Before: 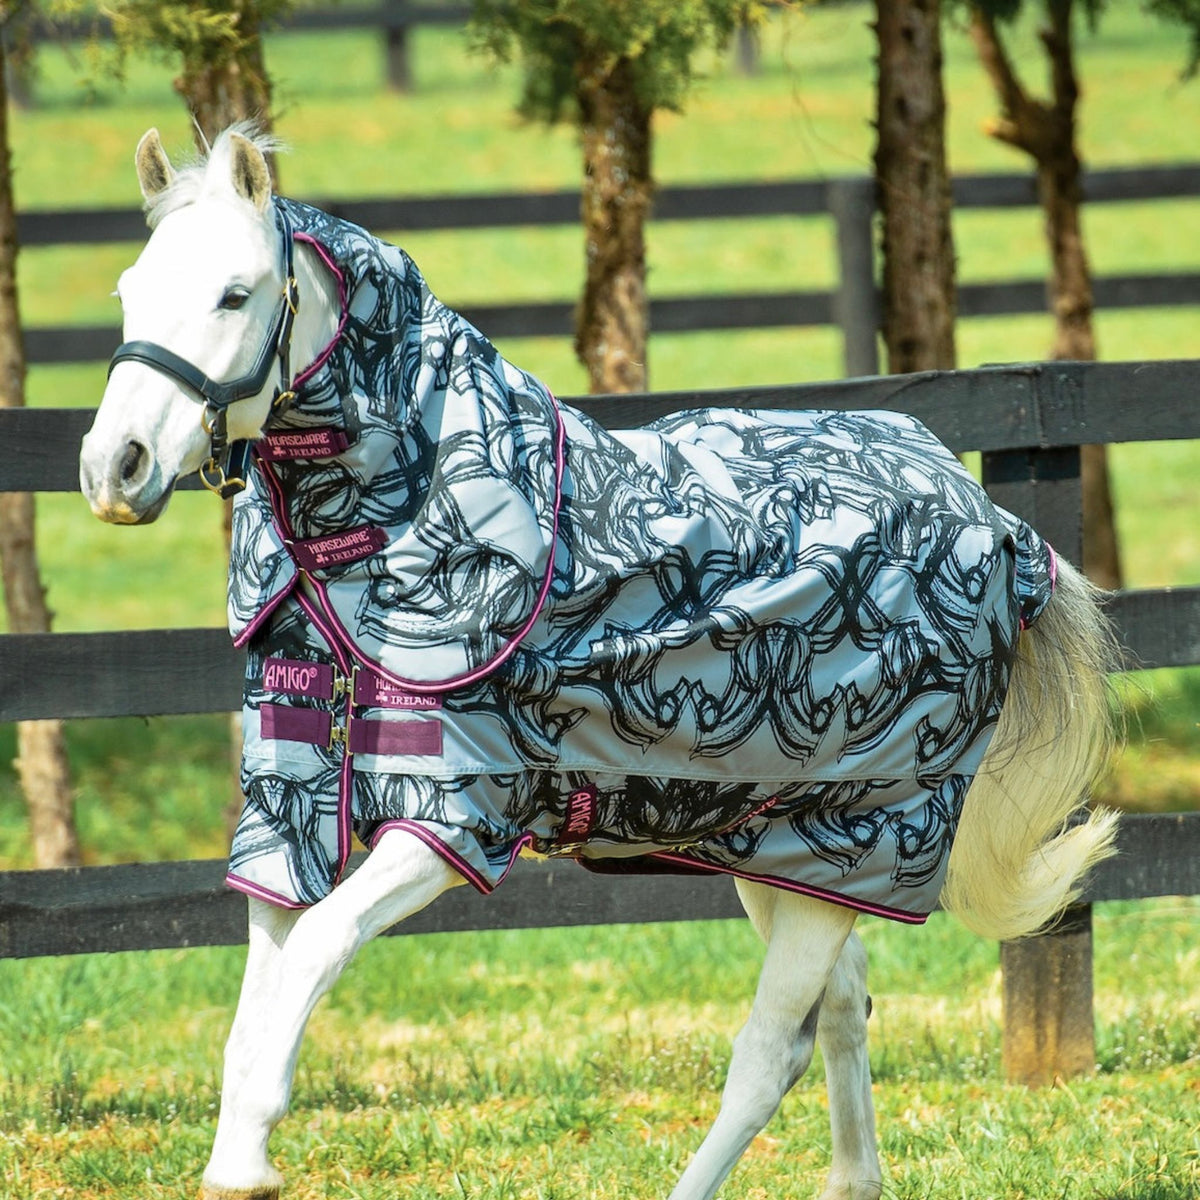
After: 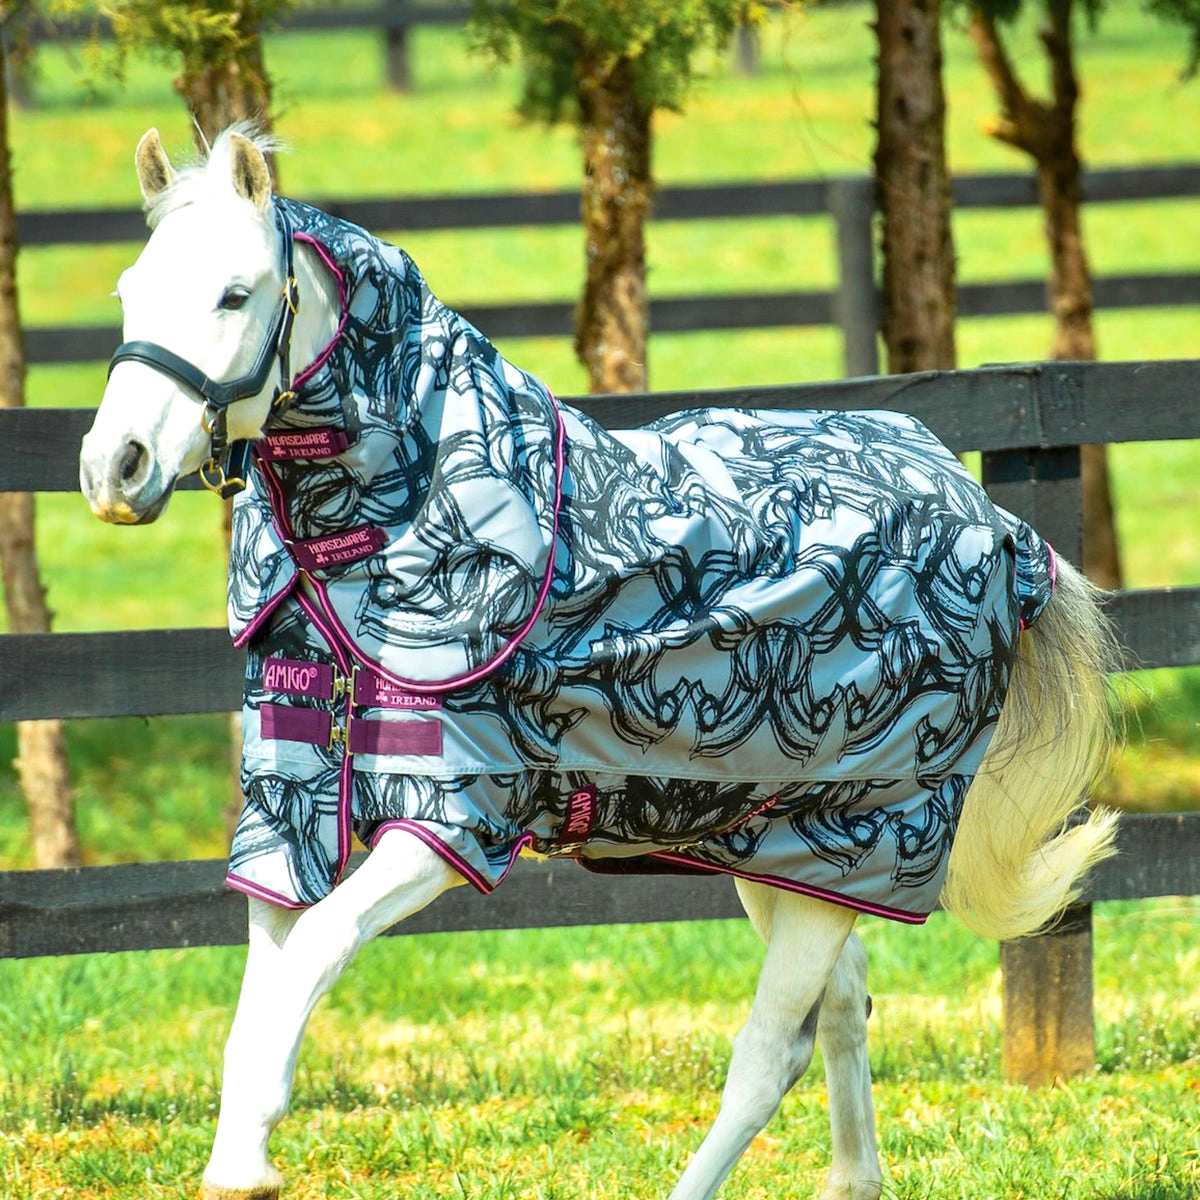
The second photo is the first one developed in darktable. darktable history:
color zones: curves: ch0 [(0, 0.613) (0.01, 0.613) (0.245, 0.448) (0.498, 0.529) (0.642, 0.665) (0.879, 0.777) (0.99, 0.613)]; ch1 [(0, 0) (0.143, 0) (0.286, 0) (0.429, 0) (0.571, 0) (0.714, 0) (0.857, 0)], mix -121.96%
exposure: exposure 0.2 EV, compensate highlight preservation false
